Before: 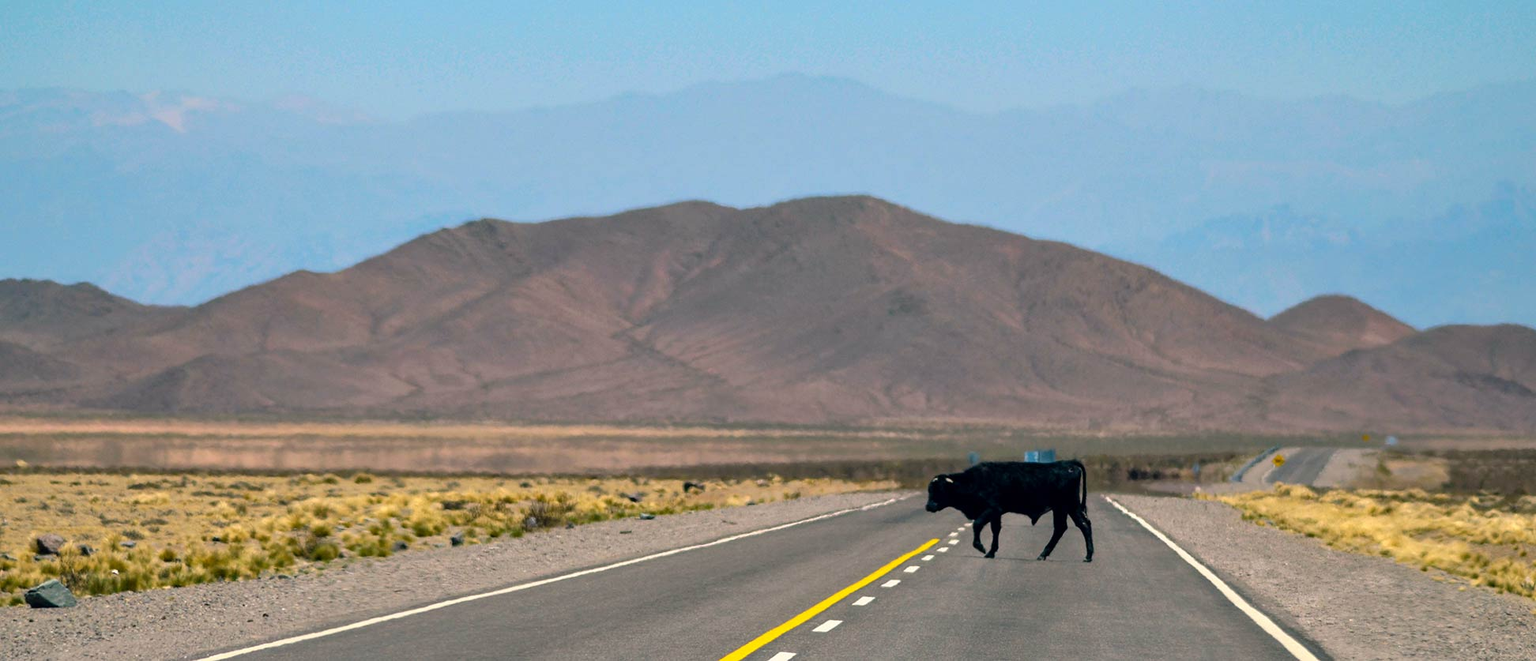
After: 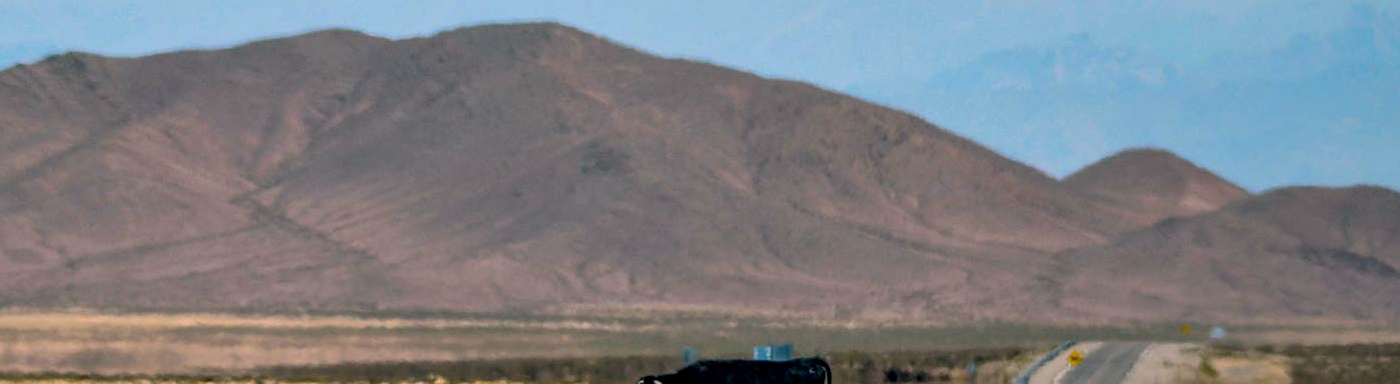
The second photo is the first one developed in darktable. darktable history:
local contrast: on, module defaults
crop and rotate: left 27.938%, top 27.046%, bottom 27.046%
